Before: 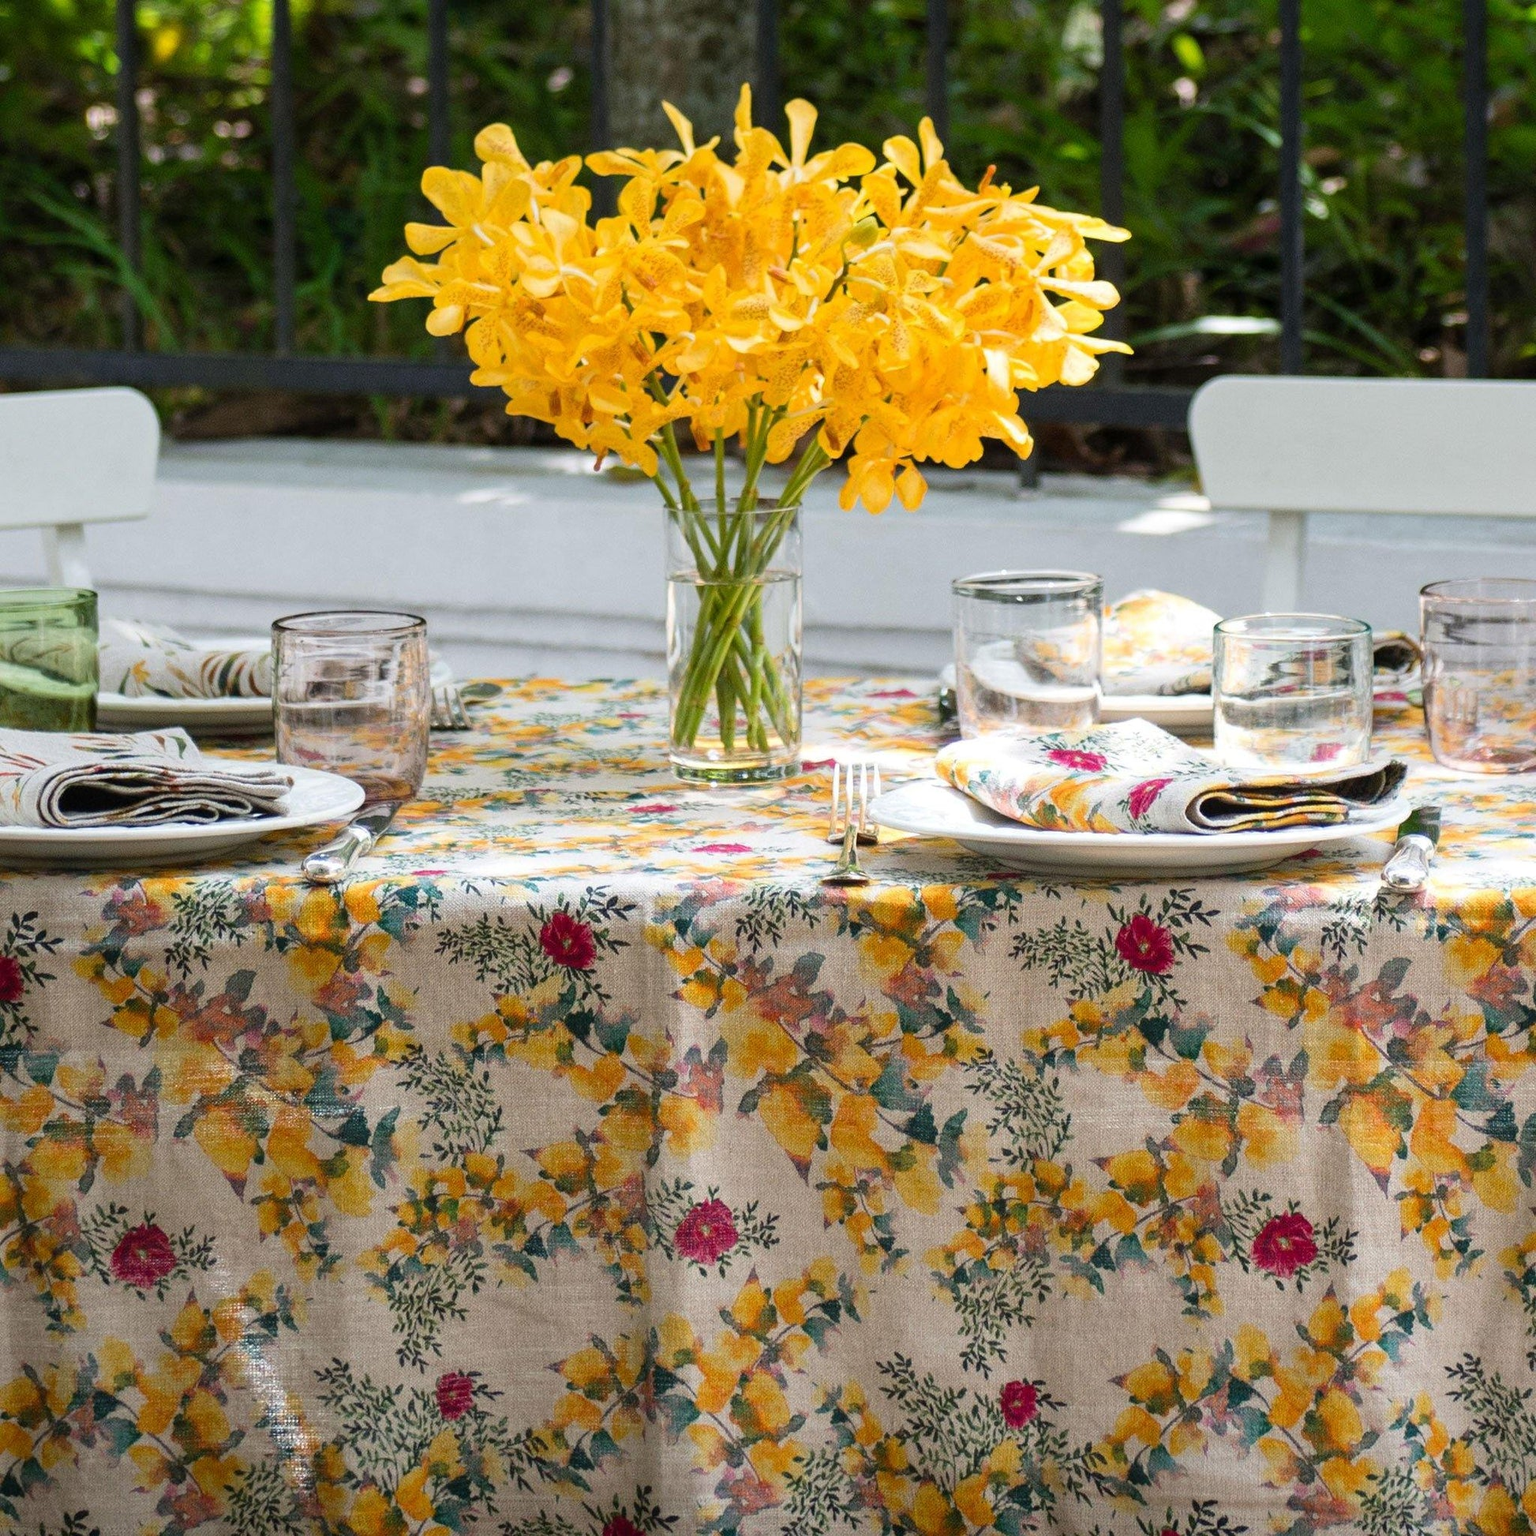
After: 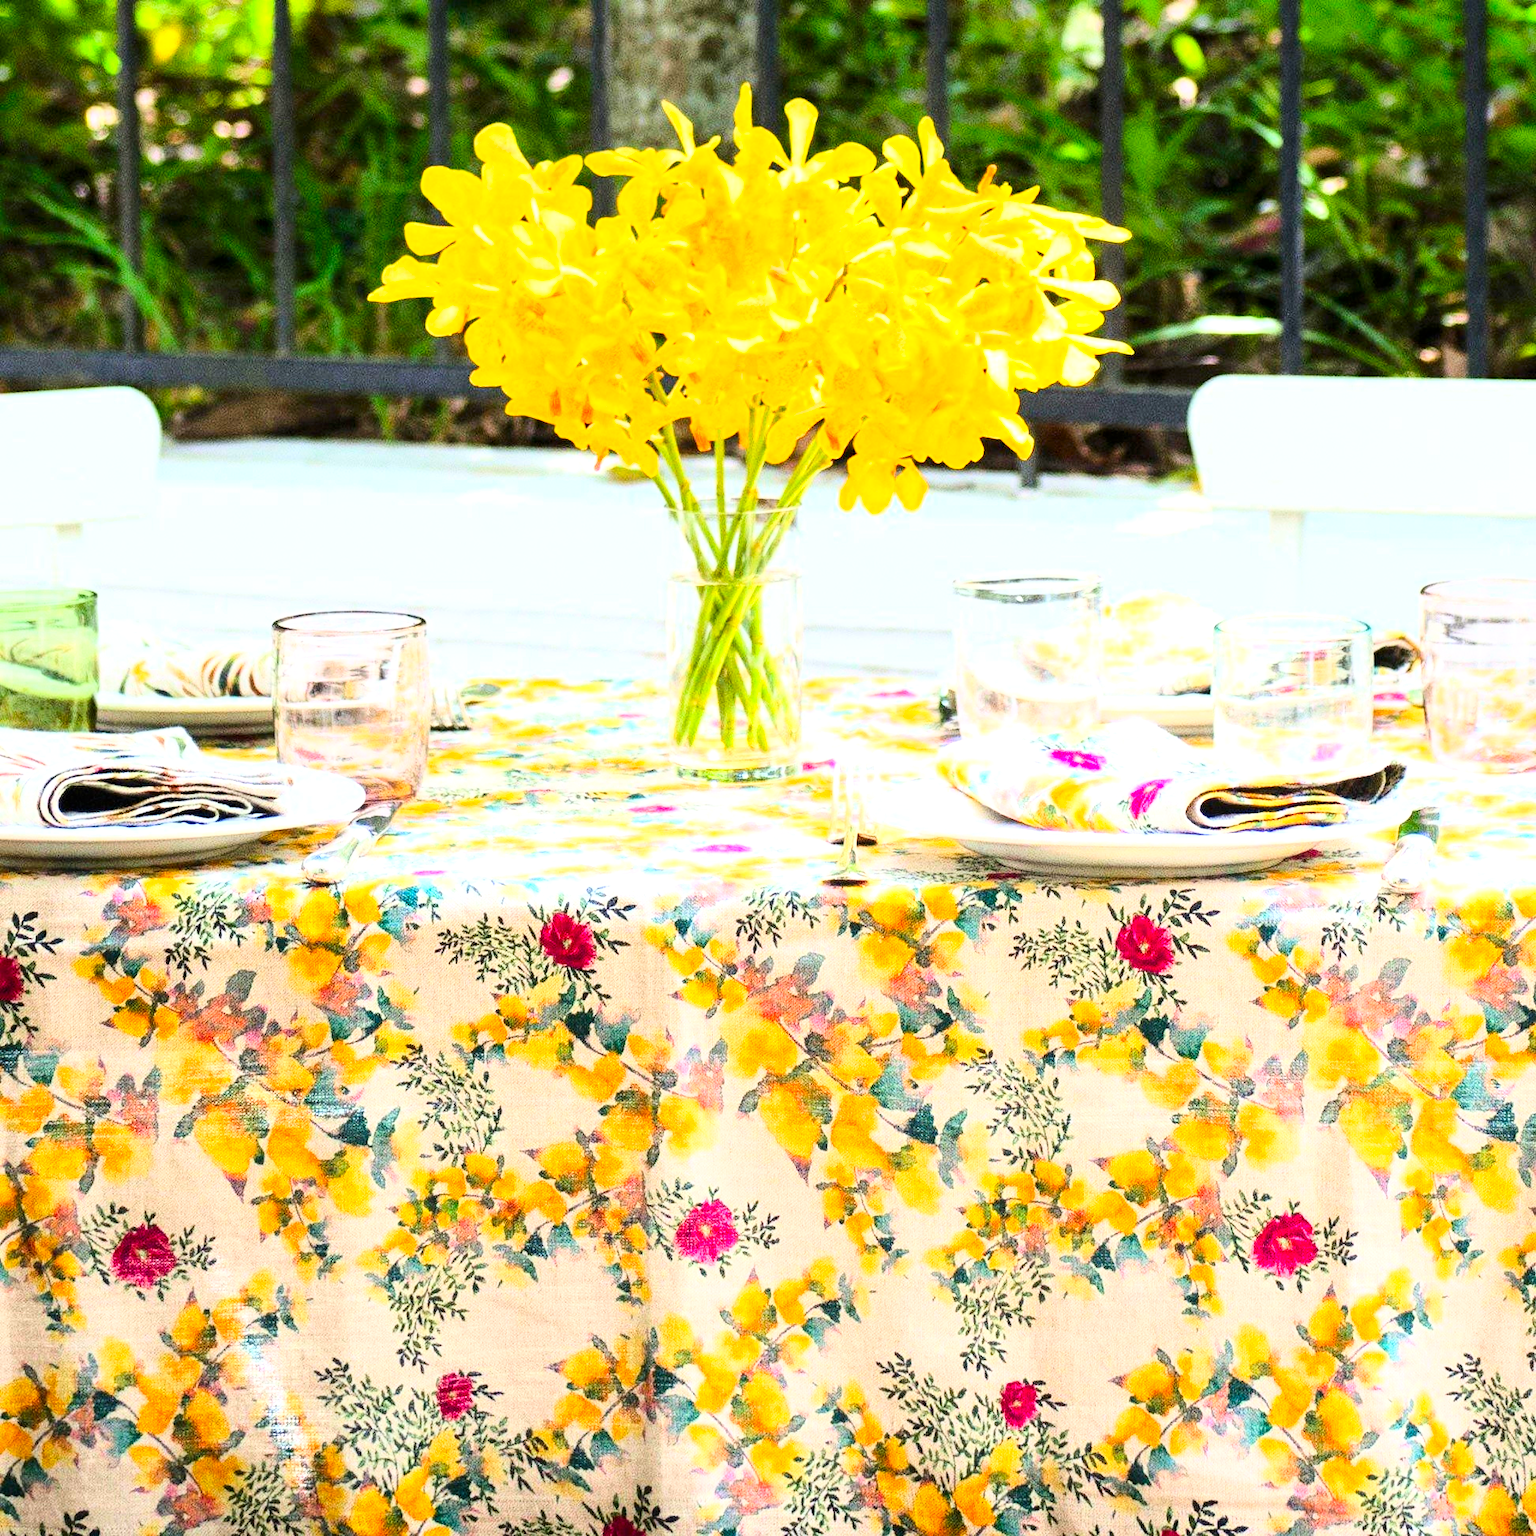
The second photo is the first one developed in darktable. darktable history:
tone equalizer: on, module defaults
base curve: curves: ch0 [(0, 0) (0.005, 0.002) (0.15, 0.3) (0.4, 0.7) (0.75, 0.95) (1, 1)]
contrast brightness saturation: contrast 0.157, saturation 0.316
exposure: exposure 1 EV, compensate exposure bias true, compensate highlight preservation false
